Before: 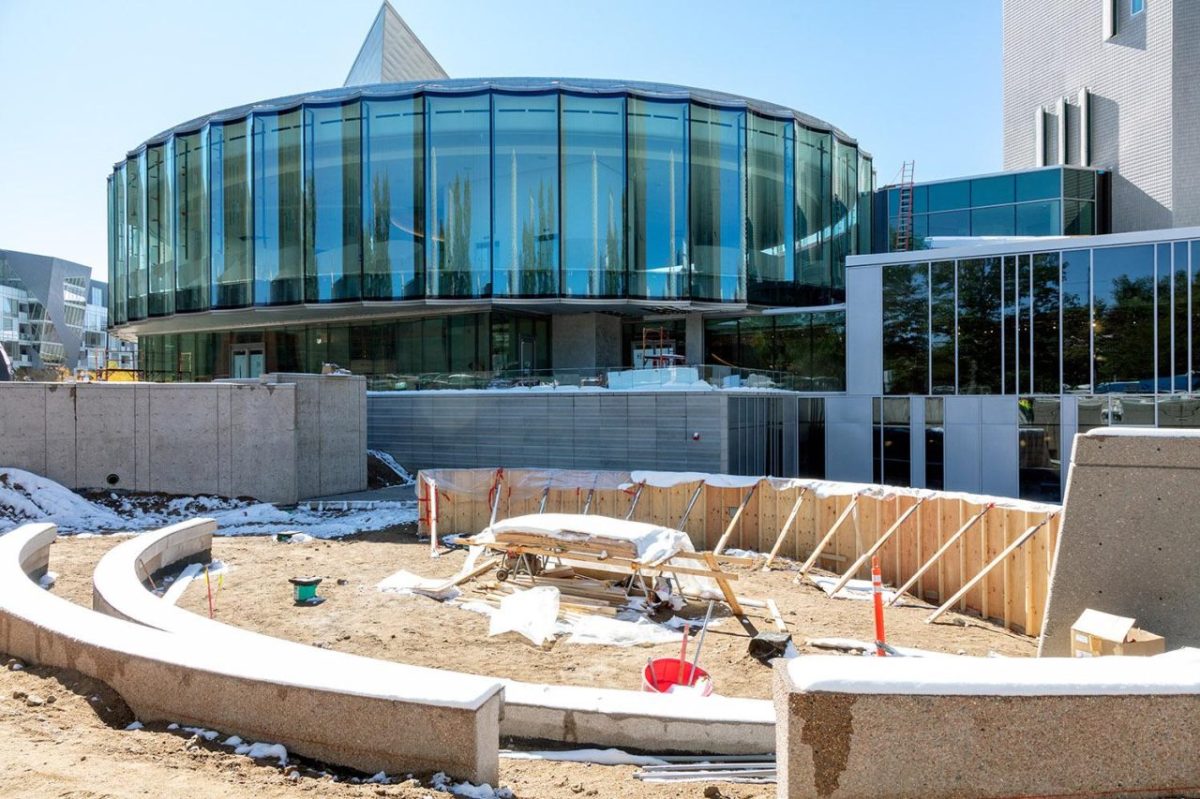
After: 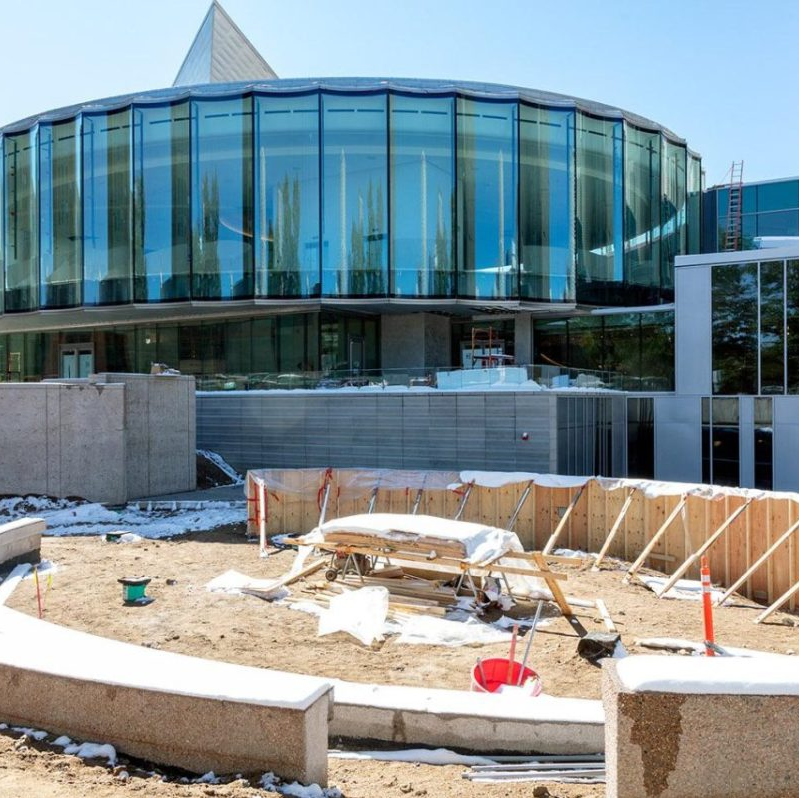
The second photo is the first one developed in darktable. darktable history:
crop and rotate: left 14.32%, right 19.07%
